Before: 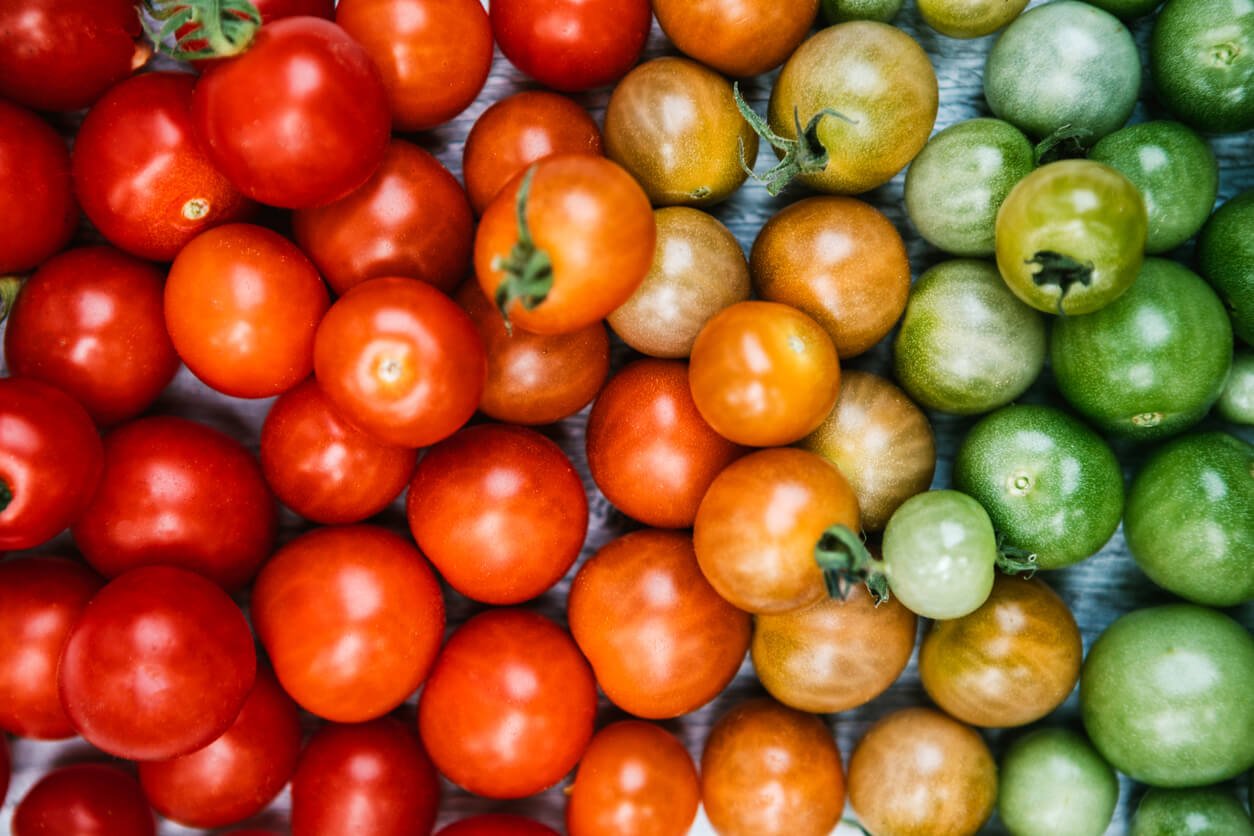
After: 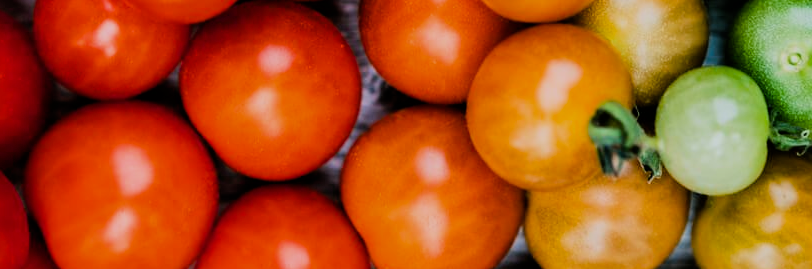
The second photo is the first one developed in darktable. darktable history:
filmic rgb: black relative exposure -9.26 EV, white relative exposure 6.83 EV, hardness 3.08, contrast 1.053, color science v6 (2022)
crop: left 18.123%, top 50.785%, right 17.076%, bottom 16.938%
color balance rgb: perceptual saturation grading › global saturation 24.928%
